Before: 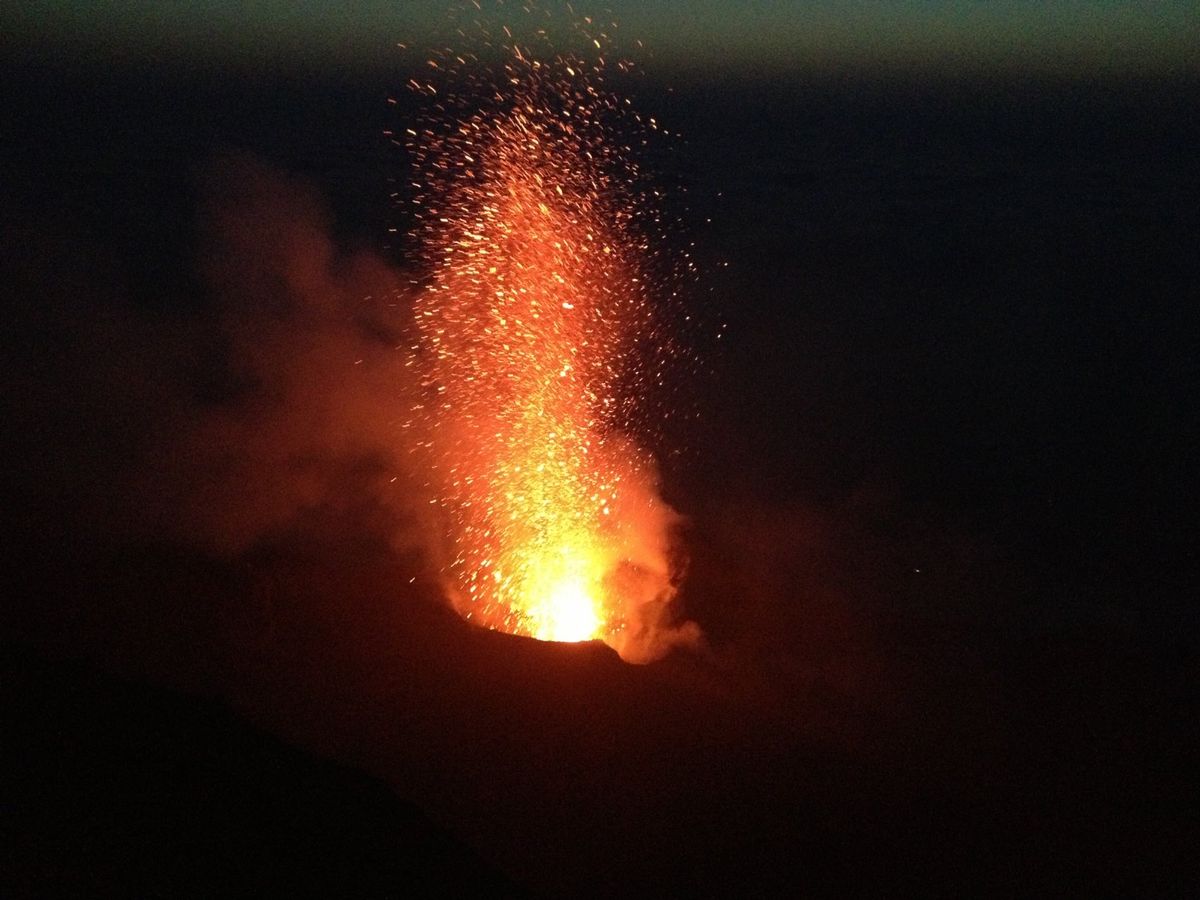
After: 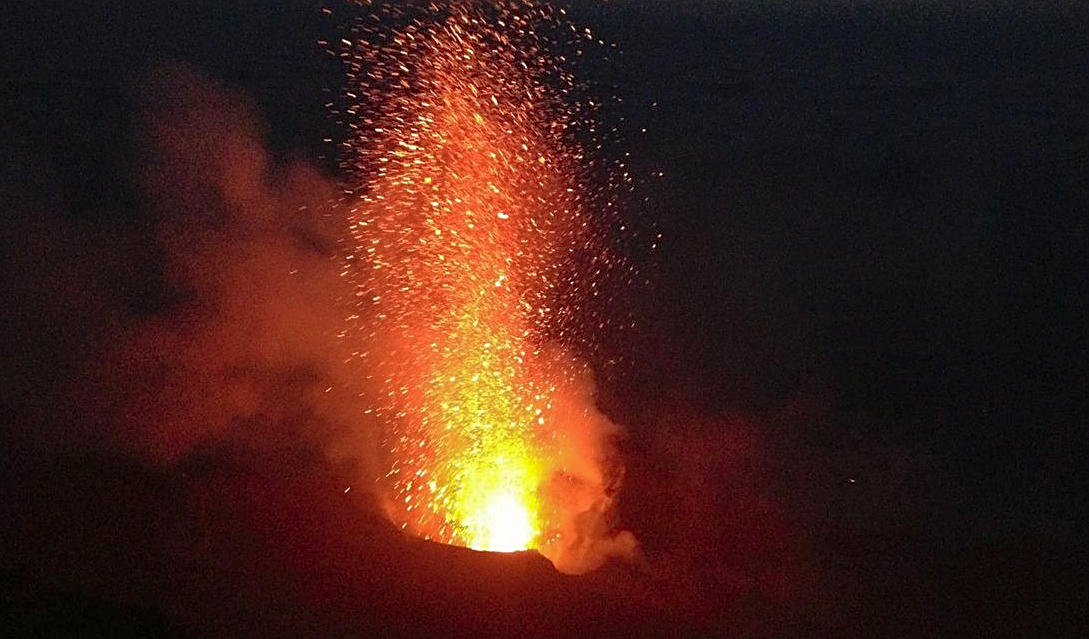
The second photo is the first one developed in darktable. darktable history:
shadows and highlights: on, module defaults
crop: left 5.495%, top 10.001%, right 3.74%, bottom 18.986%
sharpen: on, module defaults
